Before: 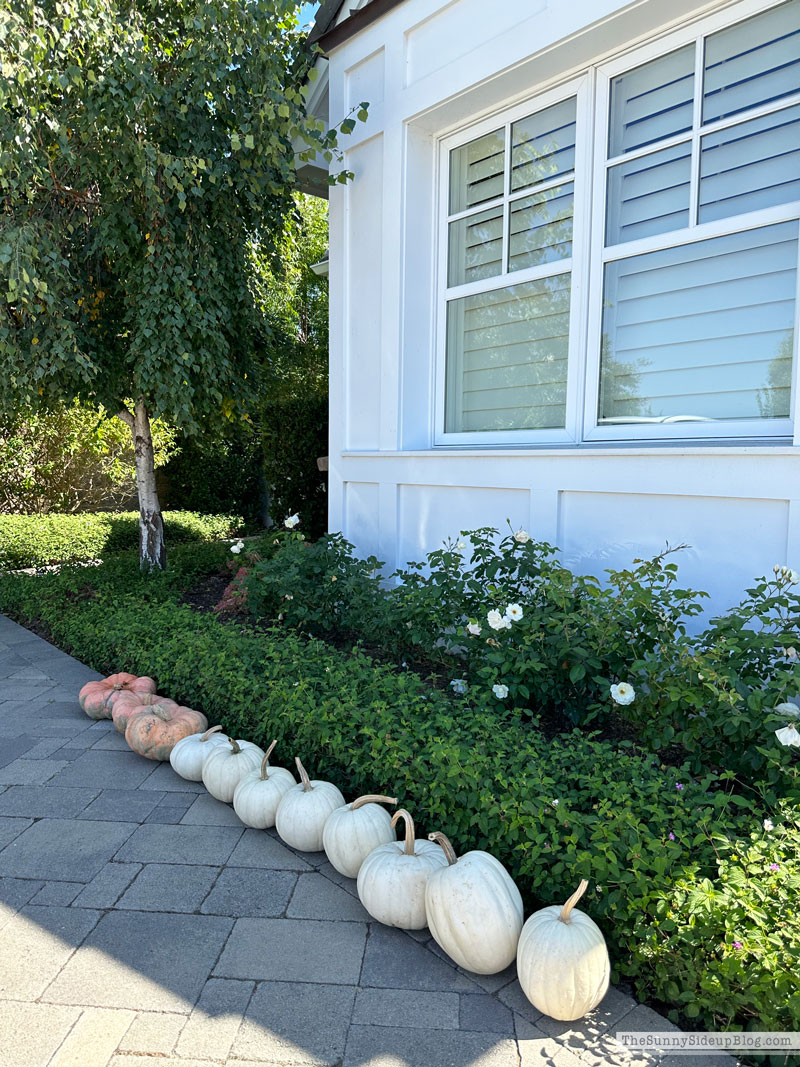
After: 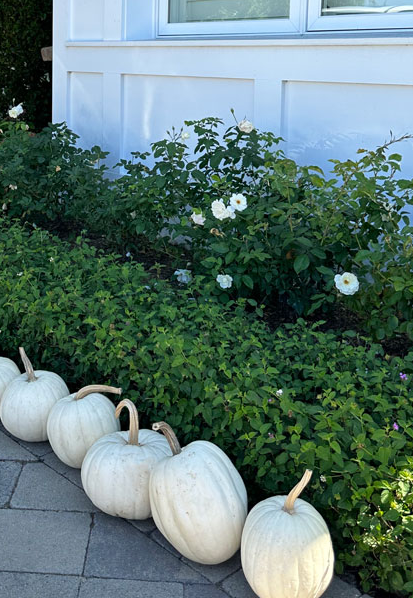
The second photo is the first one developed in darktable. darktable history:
crop: left 34.518%, top 38.518%, right 13.818%, bottom 5.41%
